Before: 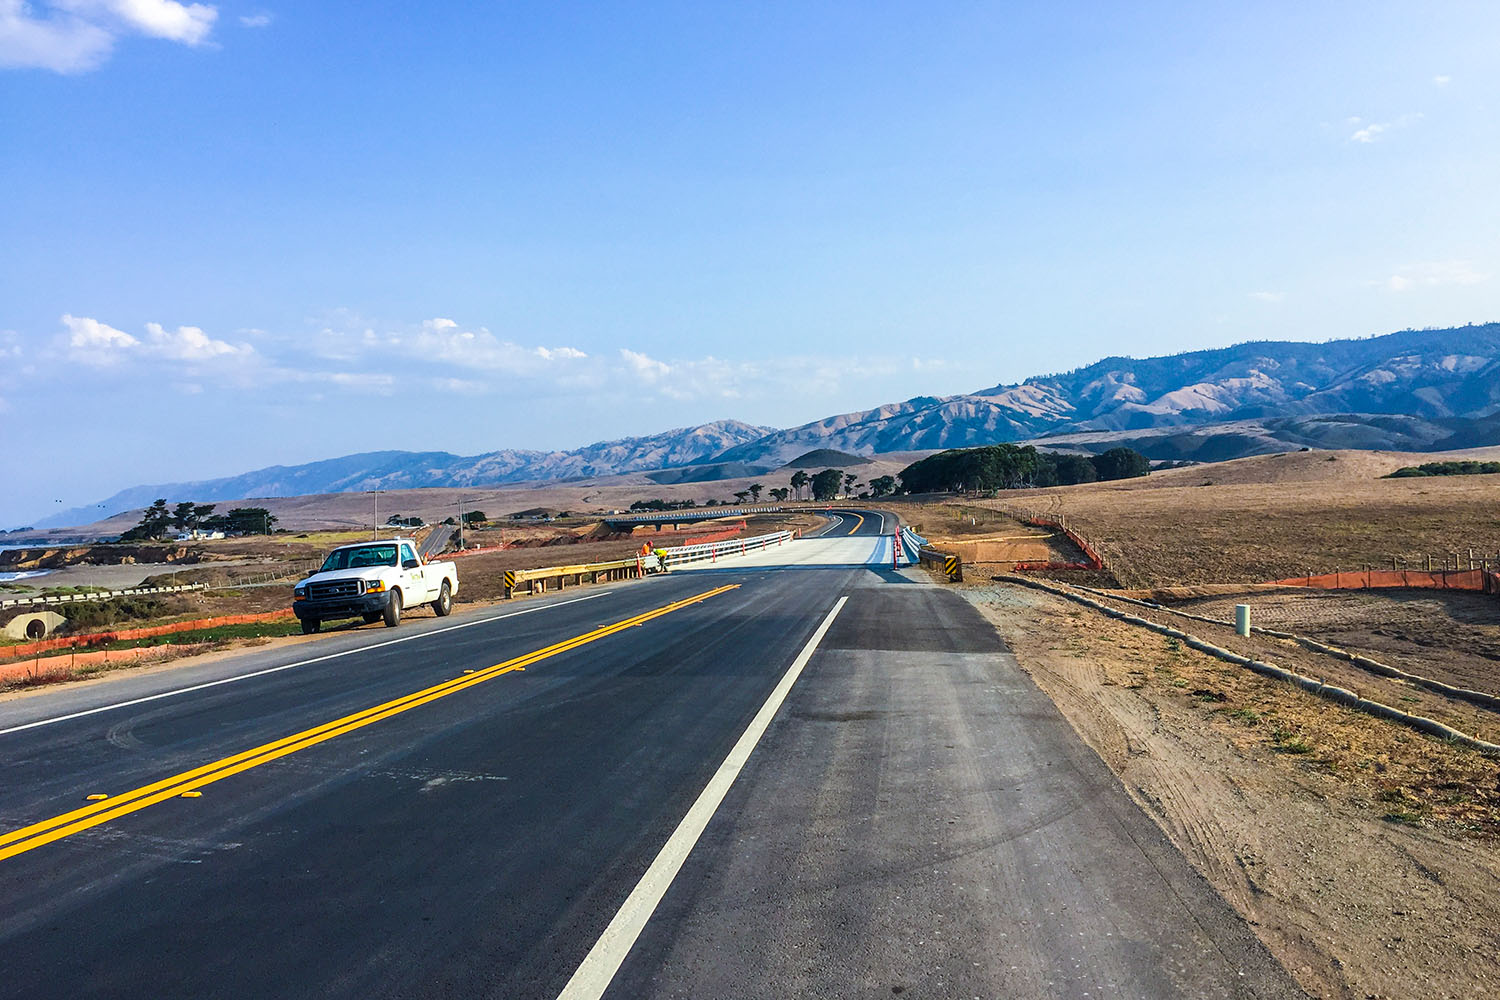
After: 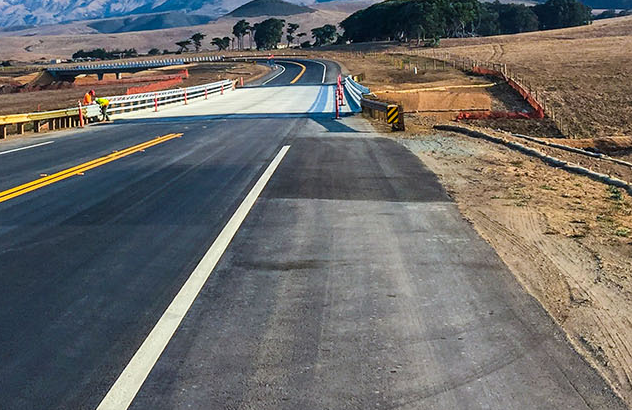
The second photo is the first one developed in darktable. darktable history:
crop: left 37.221%, top 45.169%, right 20.63%, bottom 13.777%
white balance: emerald 1
